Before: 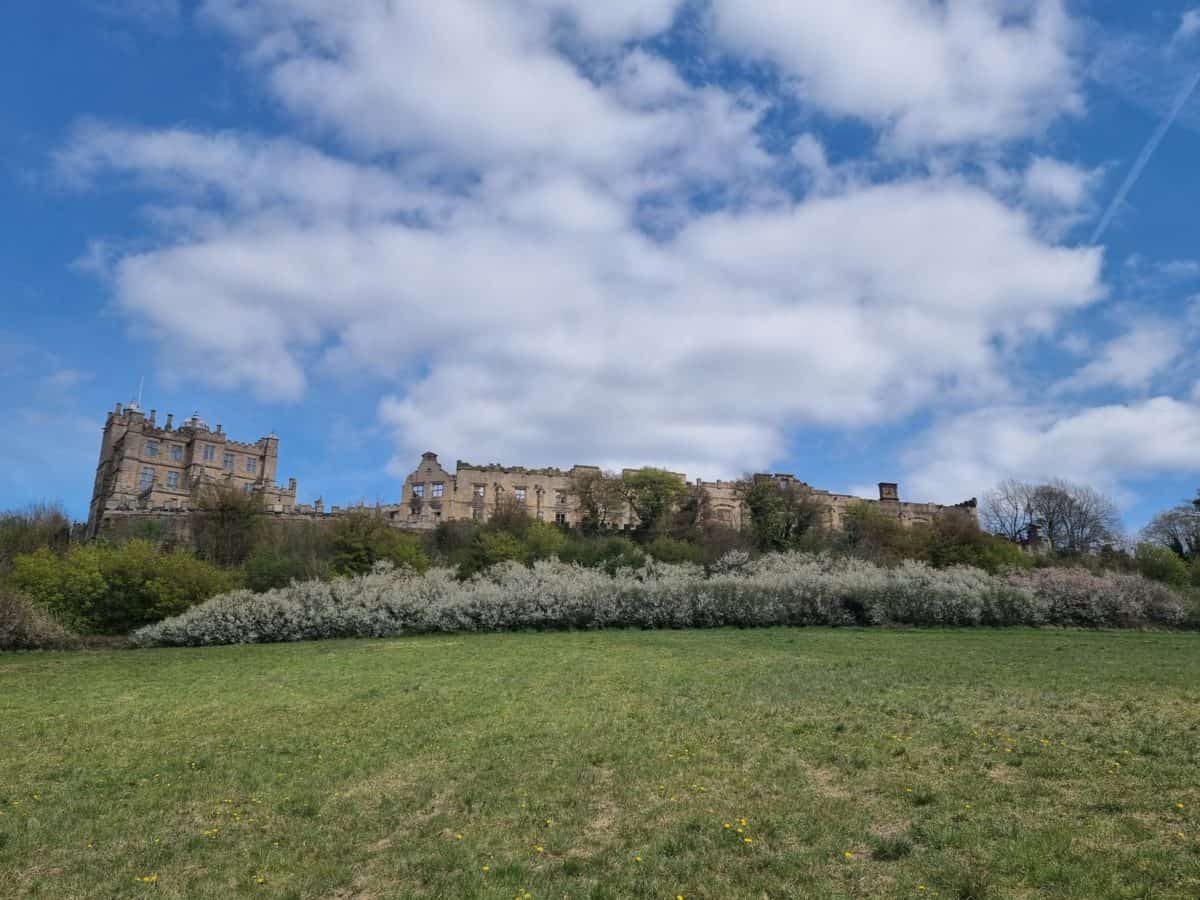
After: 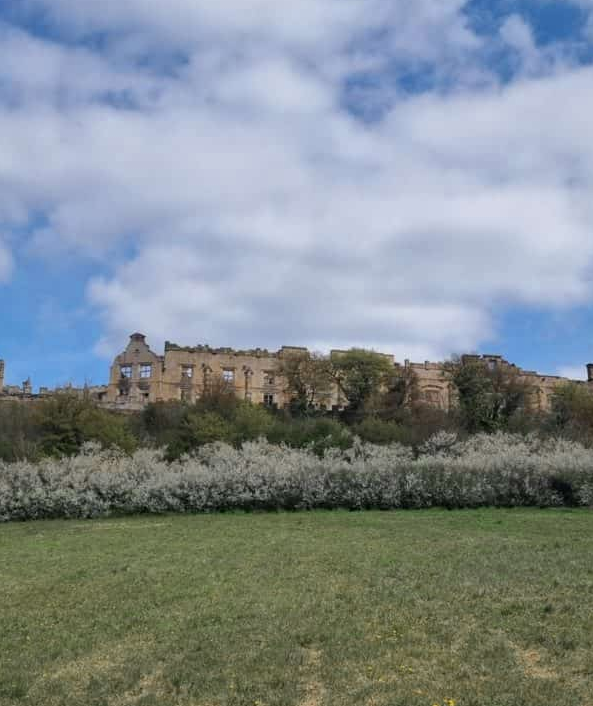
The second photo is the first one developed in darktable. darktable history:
crop and rotate: angle 0.02°, left 24.353%, top 13.219%, right 26.156%, bottom 8.224%
color zones: curves: ch0 [(0.11, 0.396) (0.195, 0.36) (0.25, 0.5) (0.303, 0.412) (0.357, 0.544) (0.75, 0.5) (0.967, 0.328)]; ch1 [(0, 0.468) (0.112, 0.512) (0.202, 0.6) (0.25, 0.5) (0.307, 0.352) (0.357, 0.544) (0.75, 0.5) (0.963, 0.524)]
